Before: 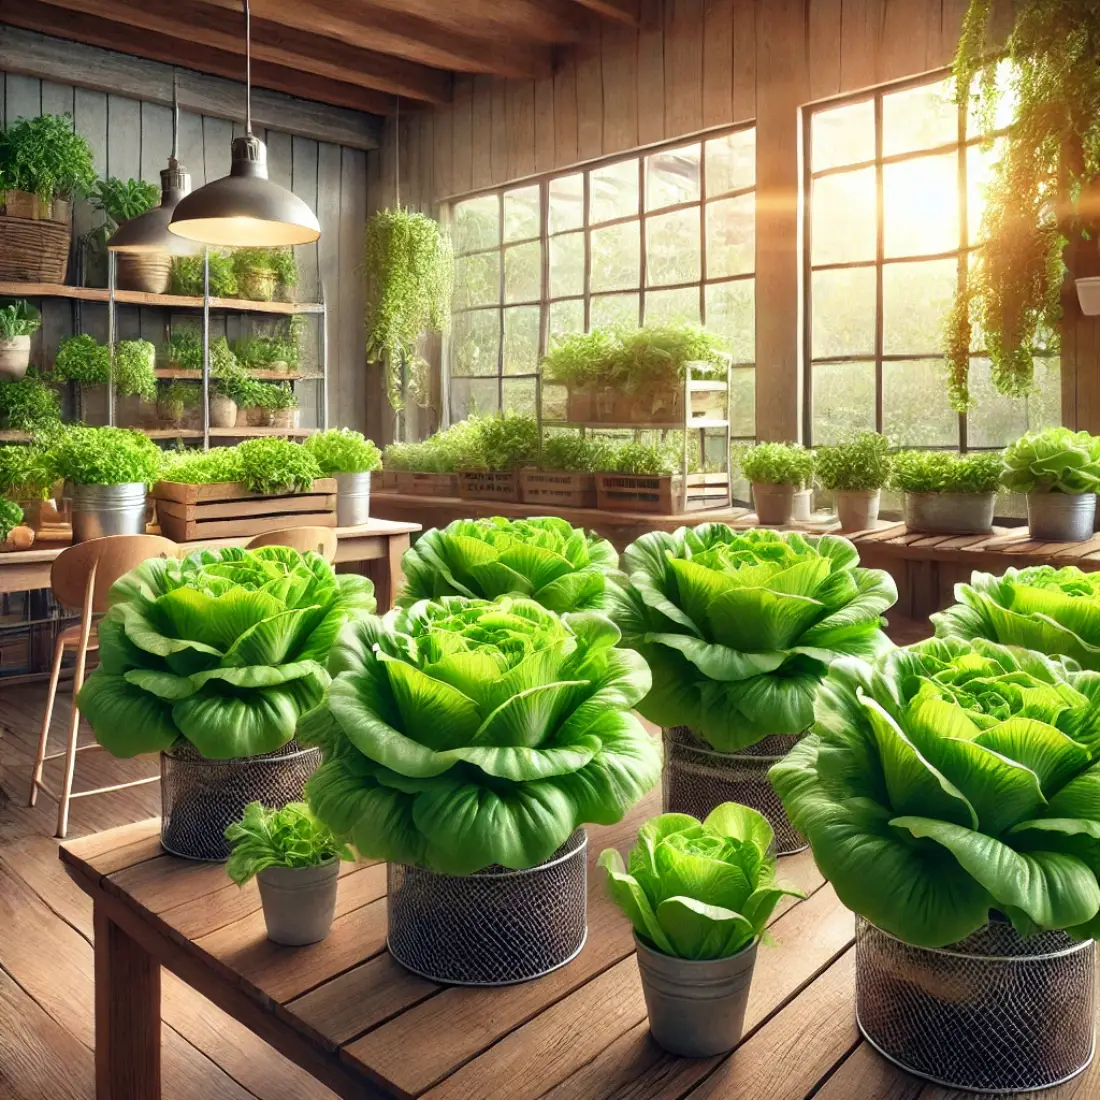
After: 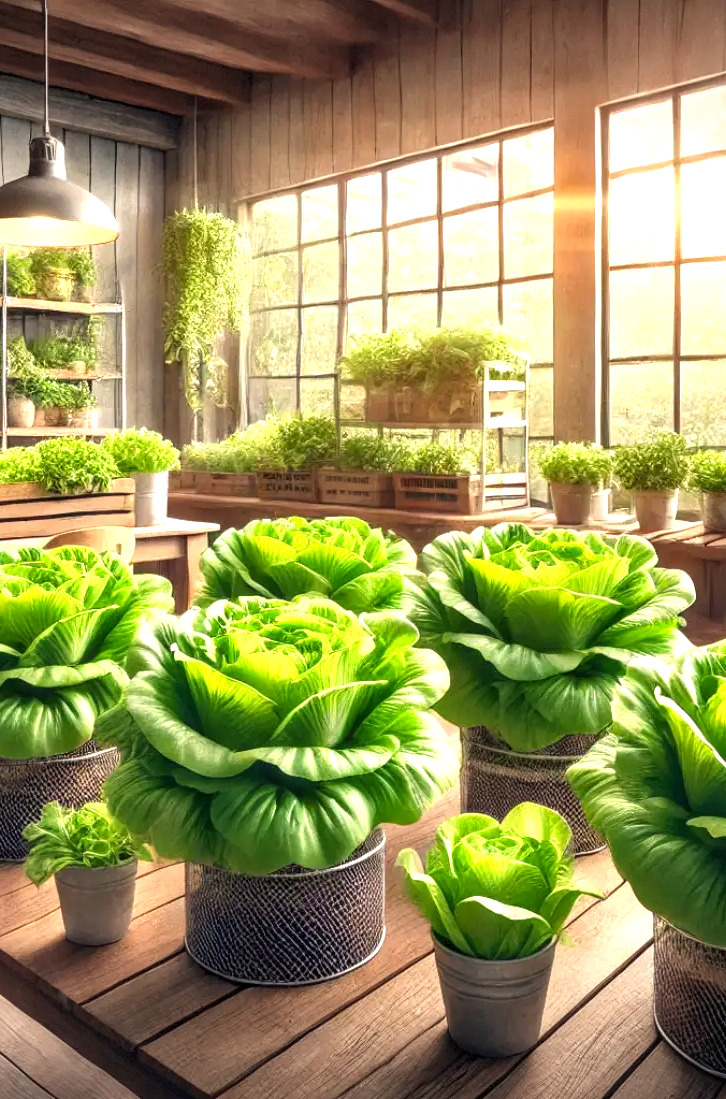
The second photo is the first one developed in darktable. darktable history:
crop and rotate: left 18.442%, right 15.508%
vignetting: fall-off start 100%, brightness -0.406, saturation -0.3, width/height ratio 1.324, dithering 8-bit output, unbound false
local contrast: on, module defaults
exposure: exposure 0.648 EV, compensate highlight preservation false
color correction: highlights a* 5.81, highlights b* 4.84
